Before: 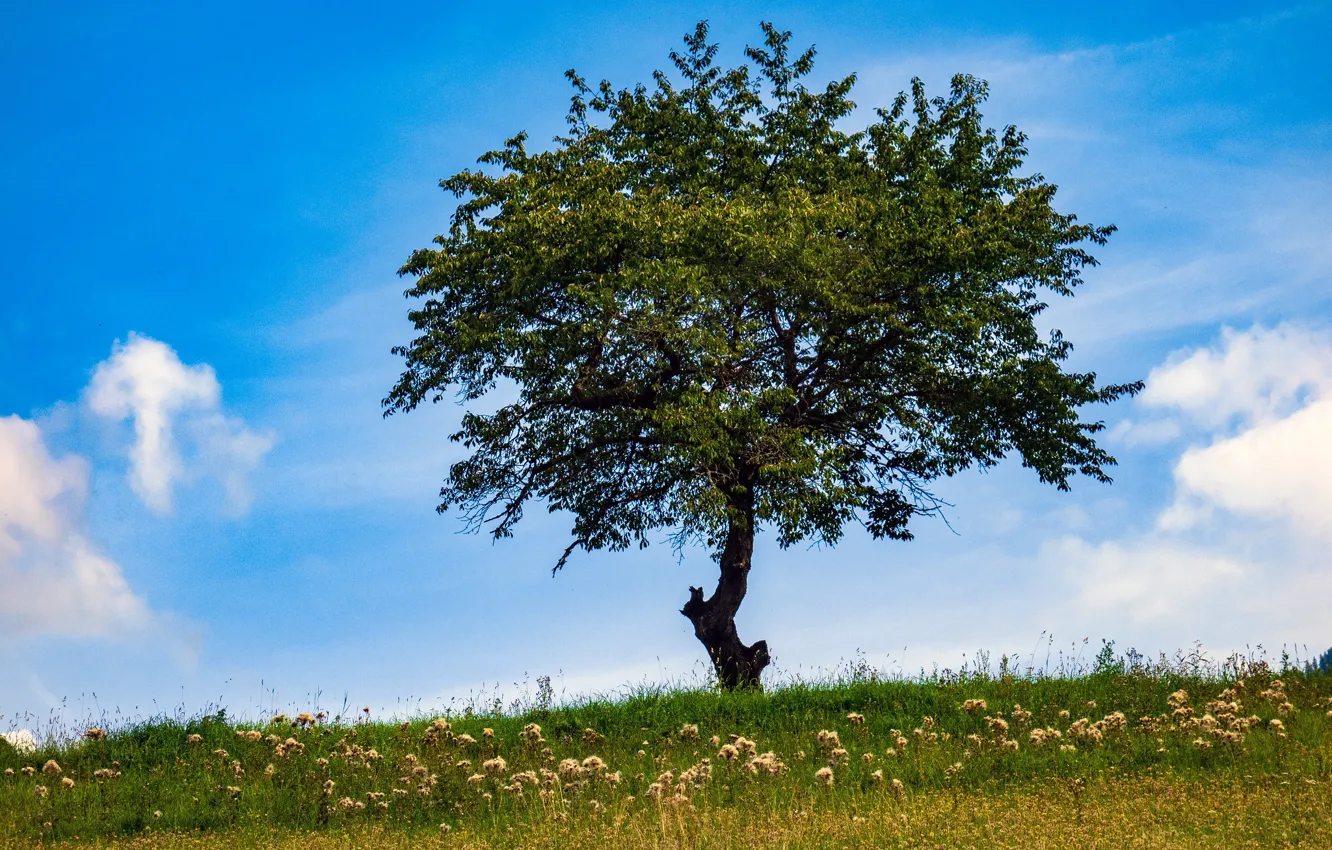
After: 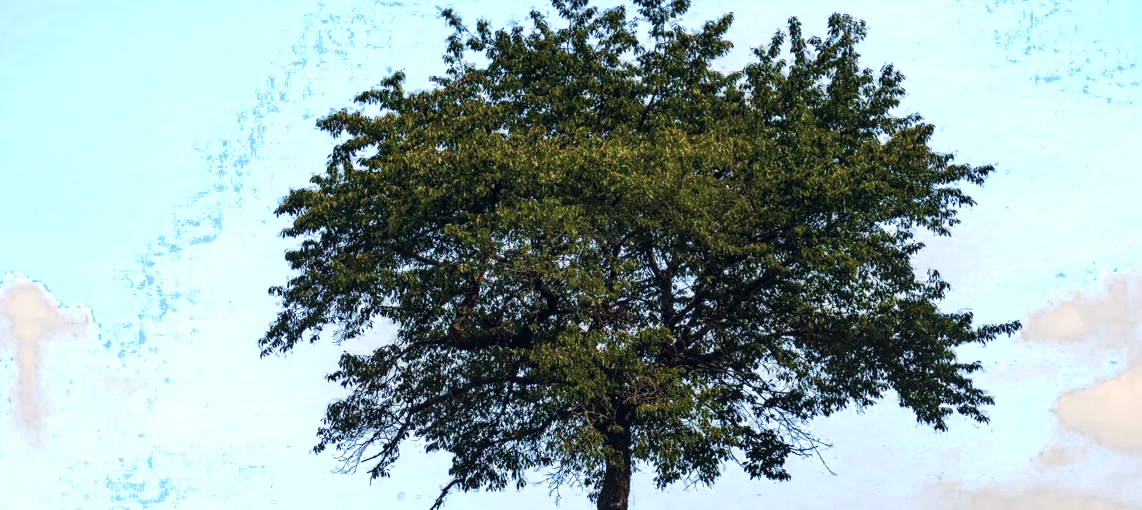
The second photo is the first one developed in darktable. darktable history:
color correction: highlights a* 2.74, highlights b* 5, shadows a* -2.07, shadows b* -4.92, saturation 0.78
color zones: curves: ch0 [(0.203, 0.433) (0.607, 0.517) (0.697, 0.696) (0.705, 0.897)]
crop and rotate: left 9.264%, top 7.233%, right 4.958%, bottom 32.686%
local contrast: detail 109%
